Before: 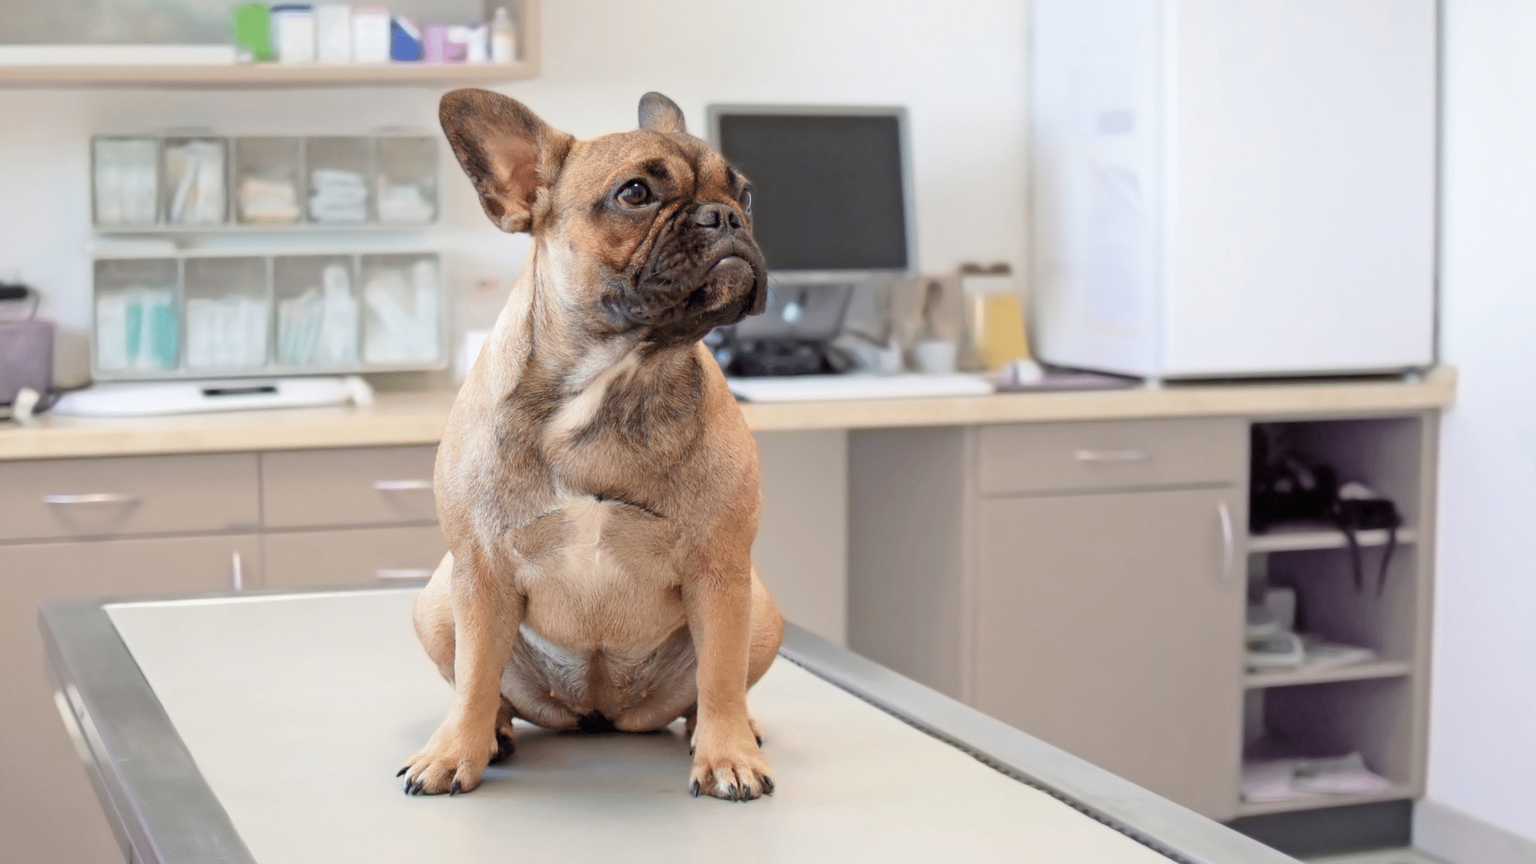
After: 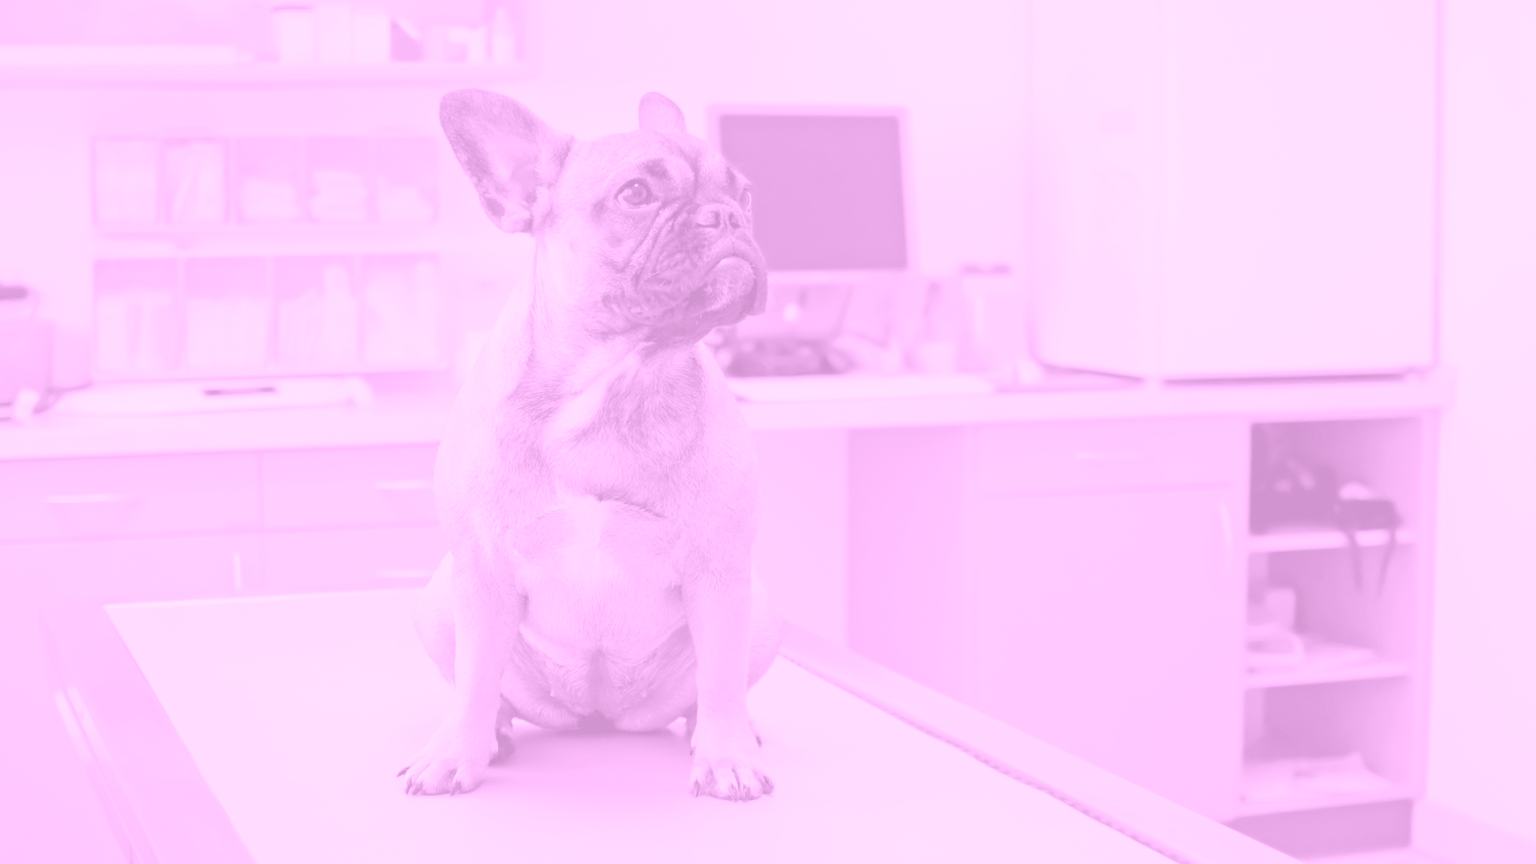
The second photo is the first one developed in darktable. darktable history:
colorize: hue 331.2°, saturation 75%, source mix 30.28%, lightness 70.52%, version 1
color balance rgb: linear chroma grading › global chroma 15%, perceptual saturation grading › global saturation 30%
